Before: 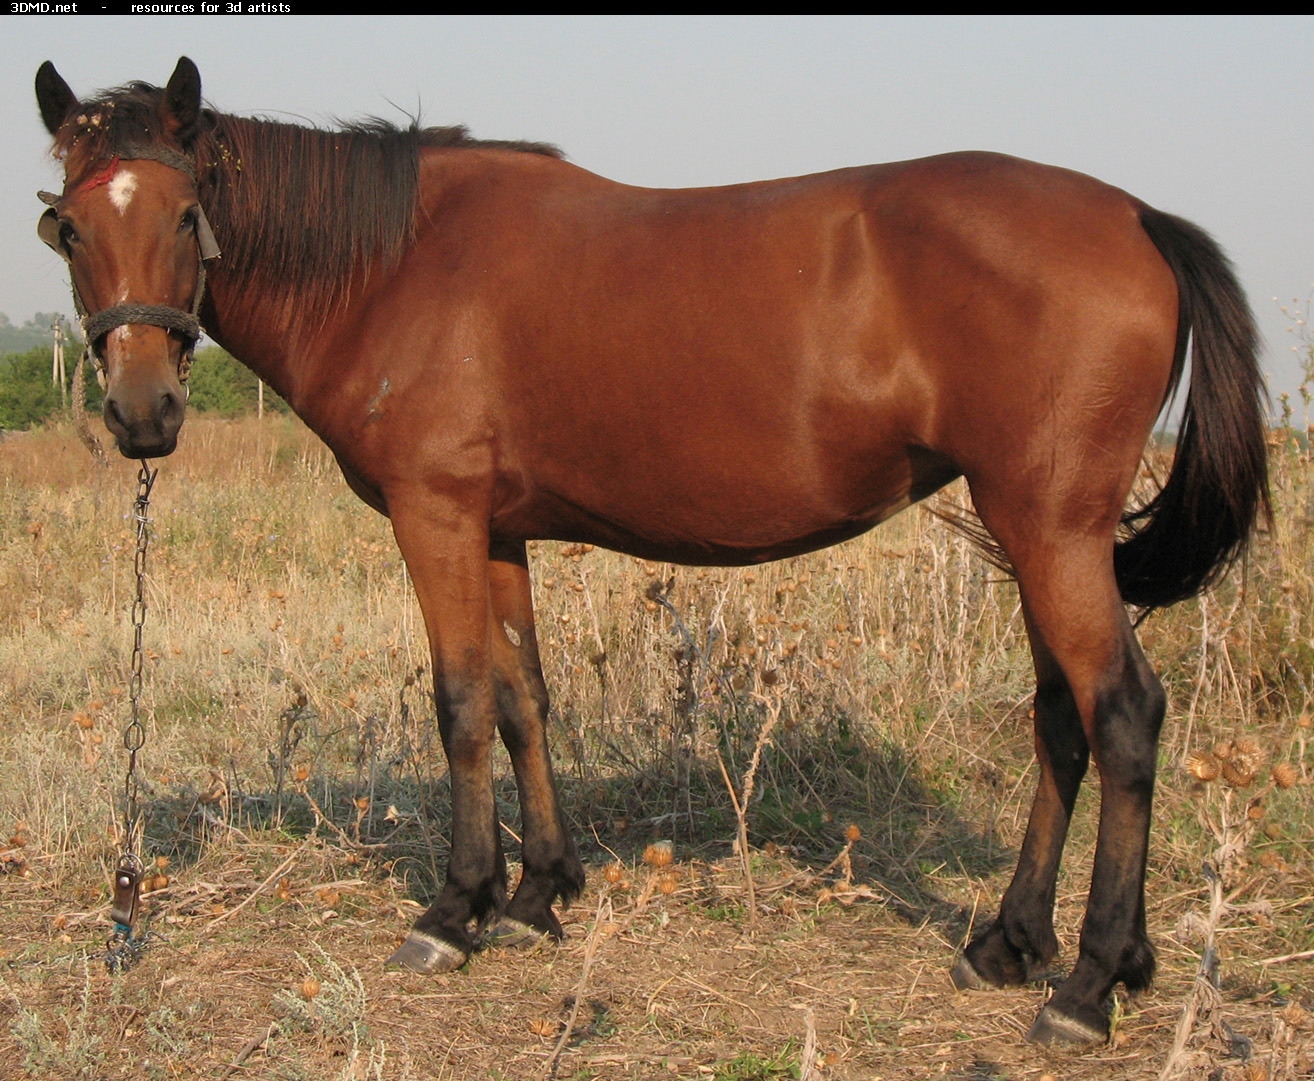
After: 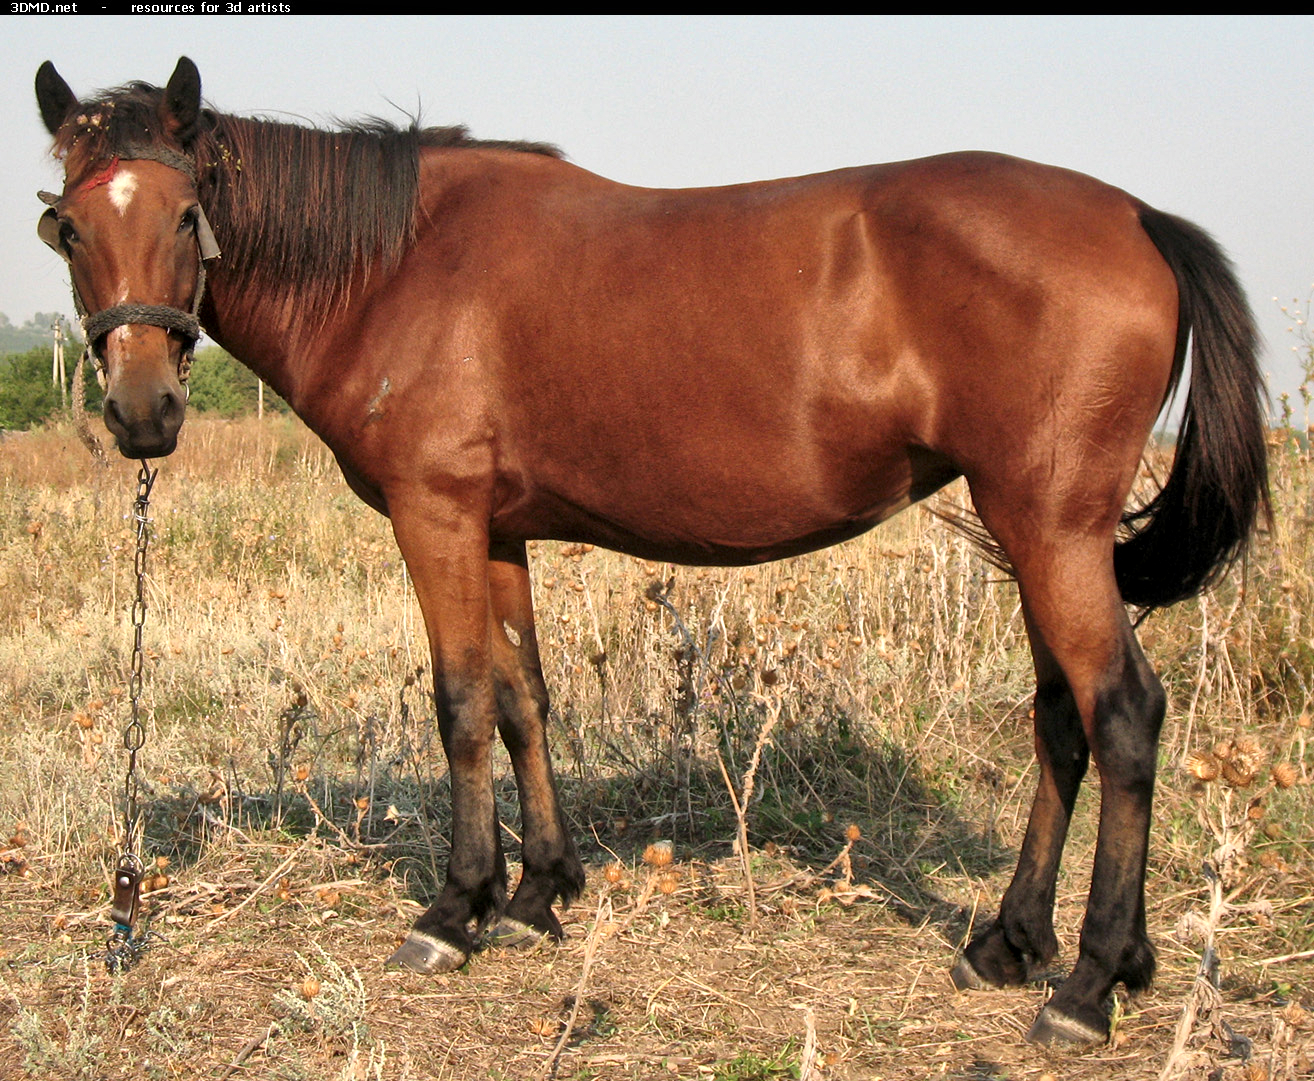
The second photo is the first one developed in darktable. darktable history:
exposure: black level correction 0, exposure 0.4 EV, compensate exposure bias true, compensate highlight preservation false
local contrast: mode bilateral grid, contrast 20, coarseness 50, detail 171%, midtone range 0.2
